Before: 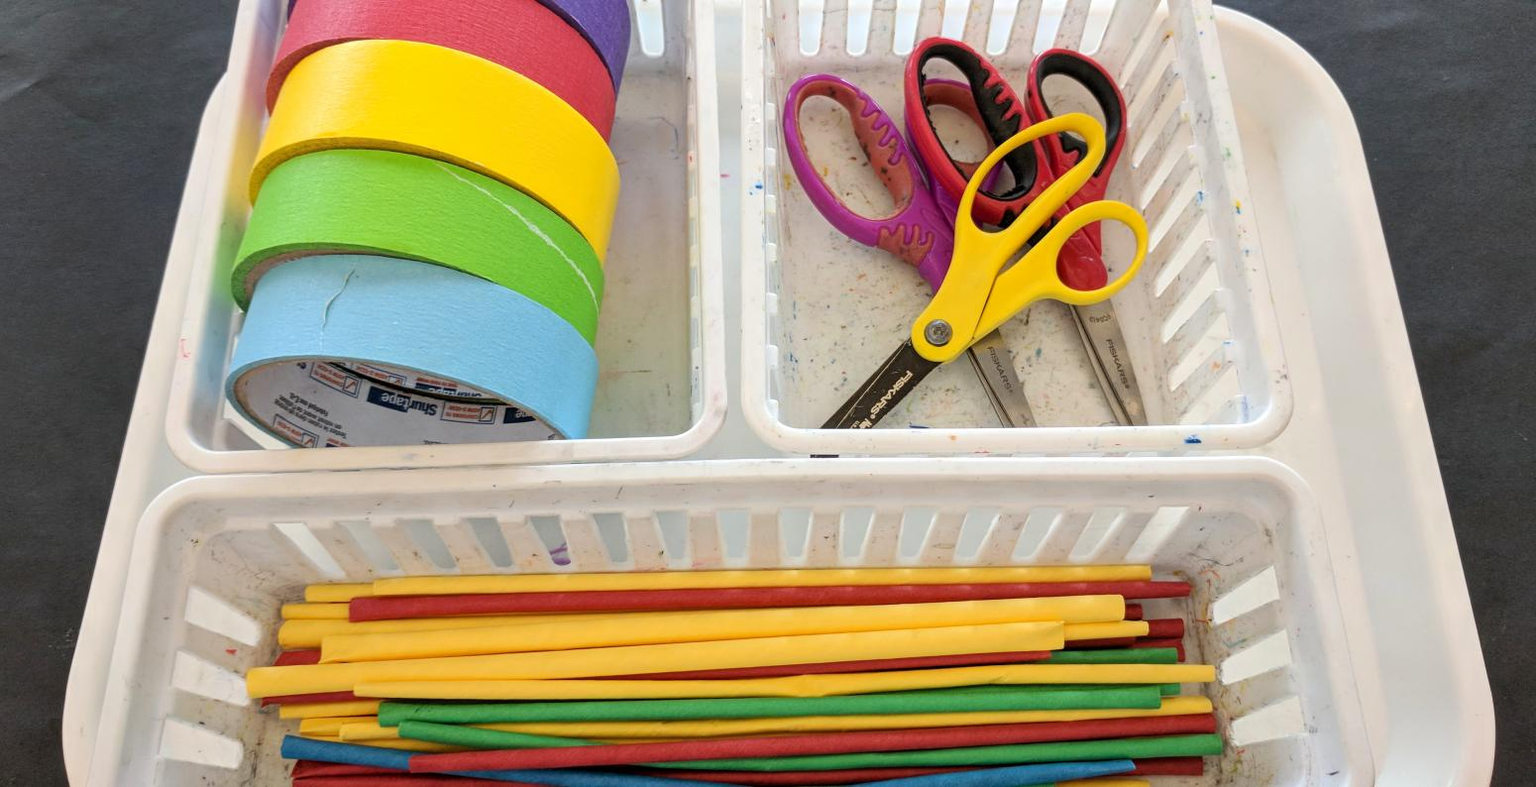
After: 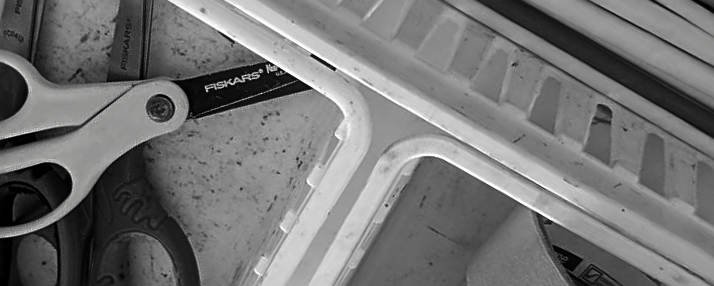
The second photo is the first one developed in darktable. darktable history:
crop and rotate: angle 148.58°, left 9.132%, top 15.638%, right 4.561%, bottom 16.934%
sharpen: on, module defaults
contrast brightness saturation: contrast -0.03, brightness -0.596, saturation -0.995
haze removal: strength -0.101, compatibility mode true, adaptive false
